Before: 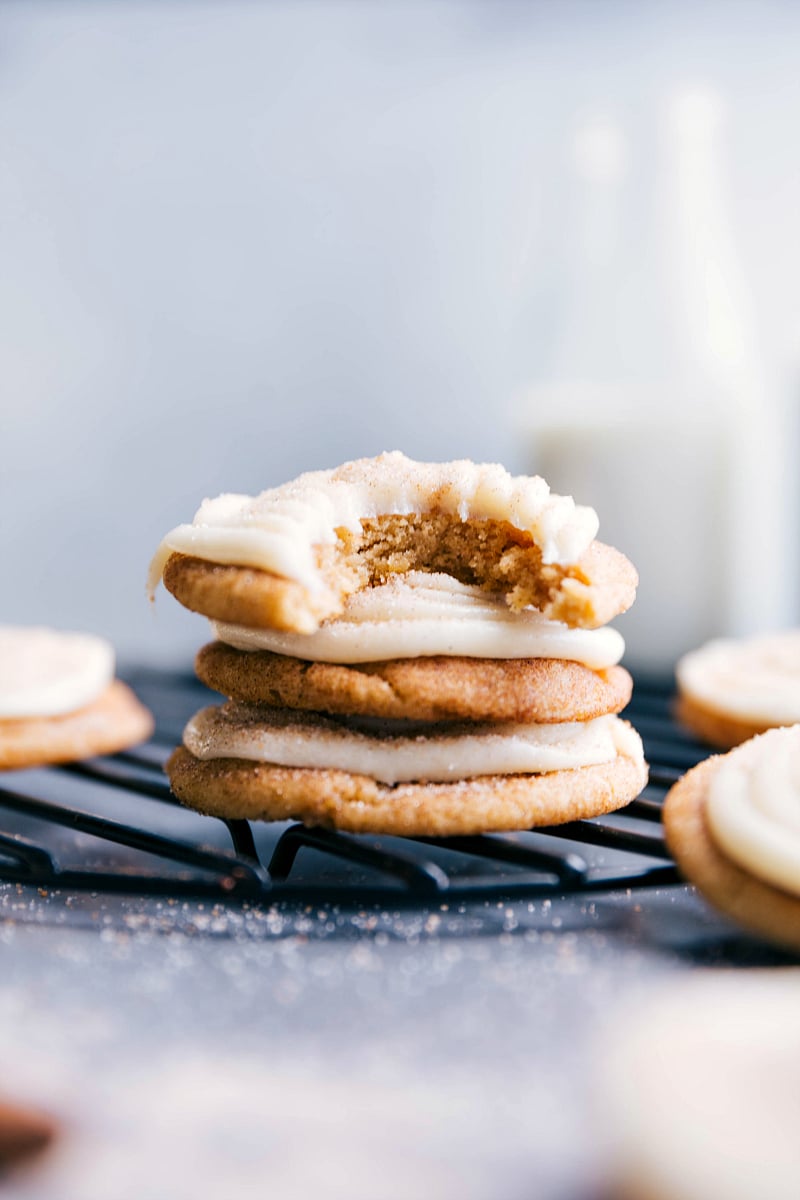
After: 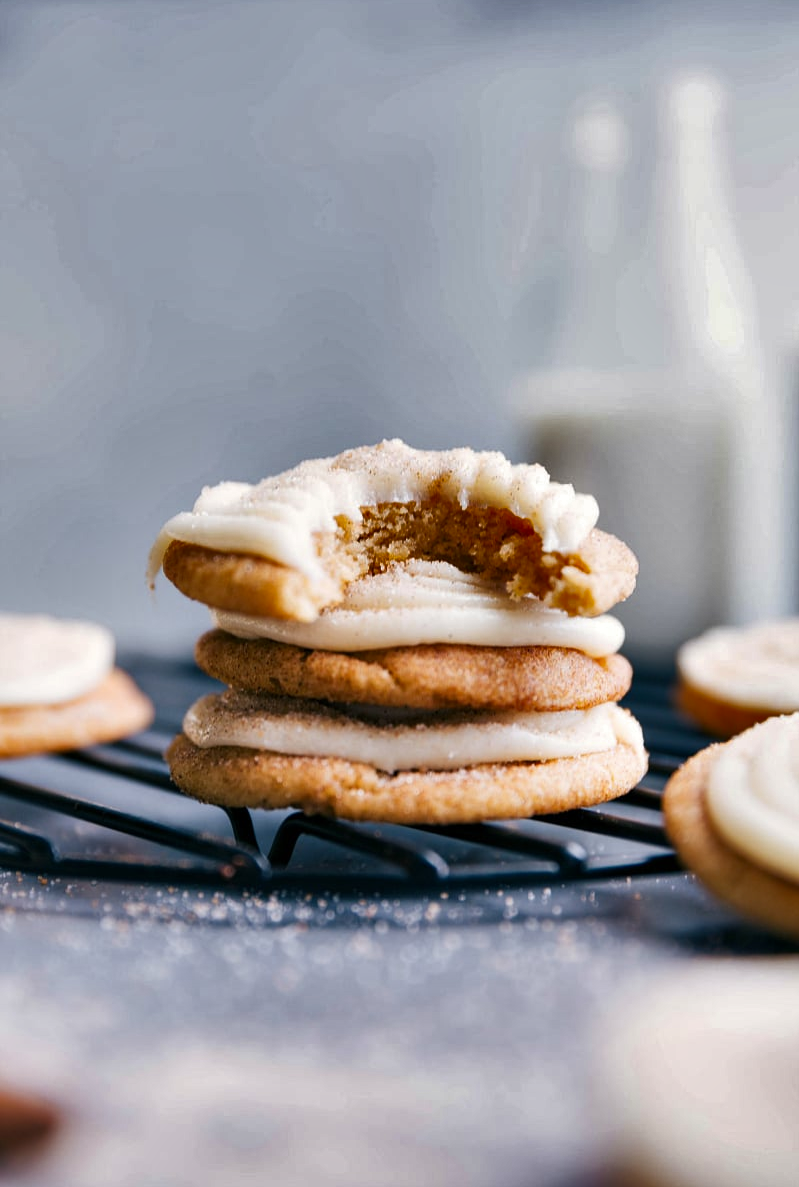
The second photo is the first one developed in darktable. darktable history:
crop: top 1.049%, right 0.001%
shadows and highlights: radius 108.52, shadows 40.68, highlights -72.88, low approximation 0.01, soften with gaussian
